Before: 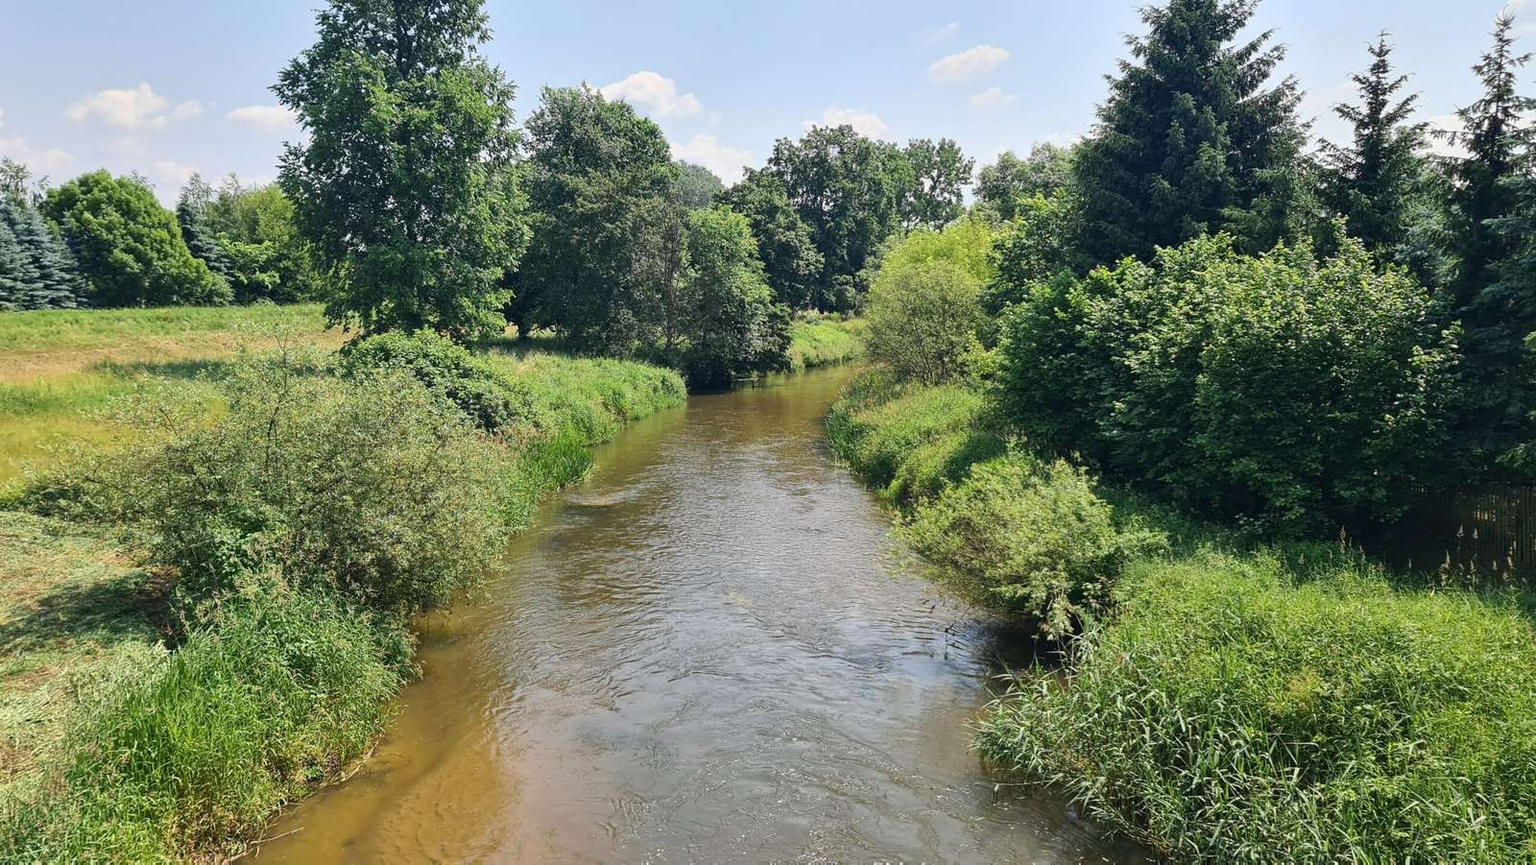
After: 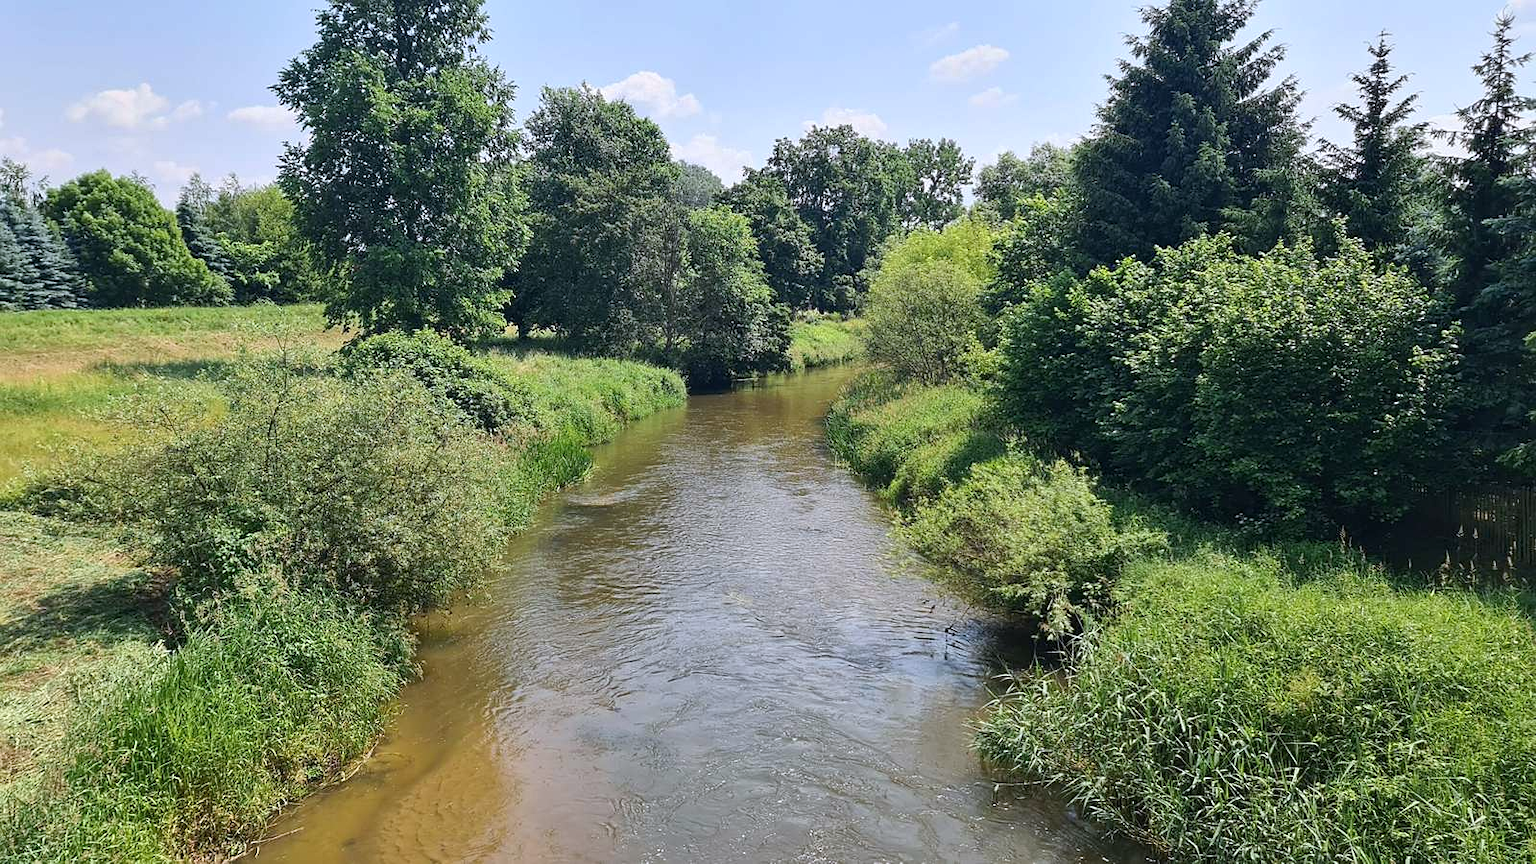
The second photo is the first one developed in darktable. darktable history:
white balance: red 0.984, blue 1.059
sharpen: radius 1.272, amount 0.305, threshold 0
